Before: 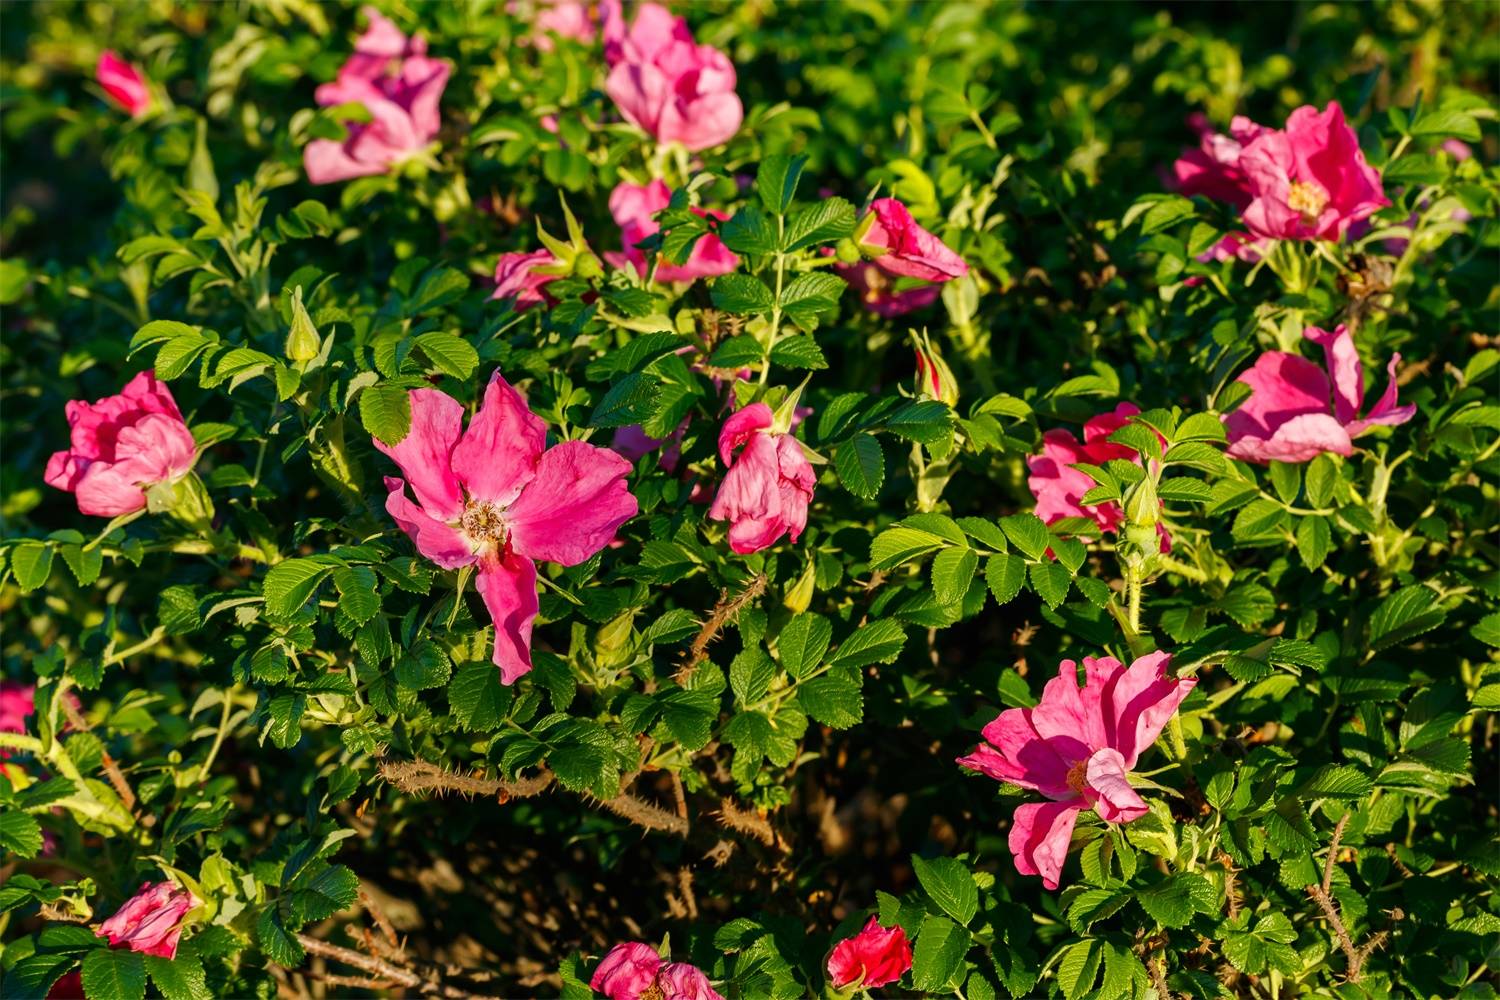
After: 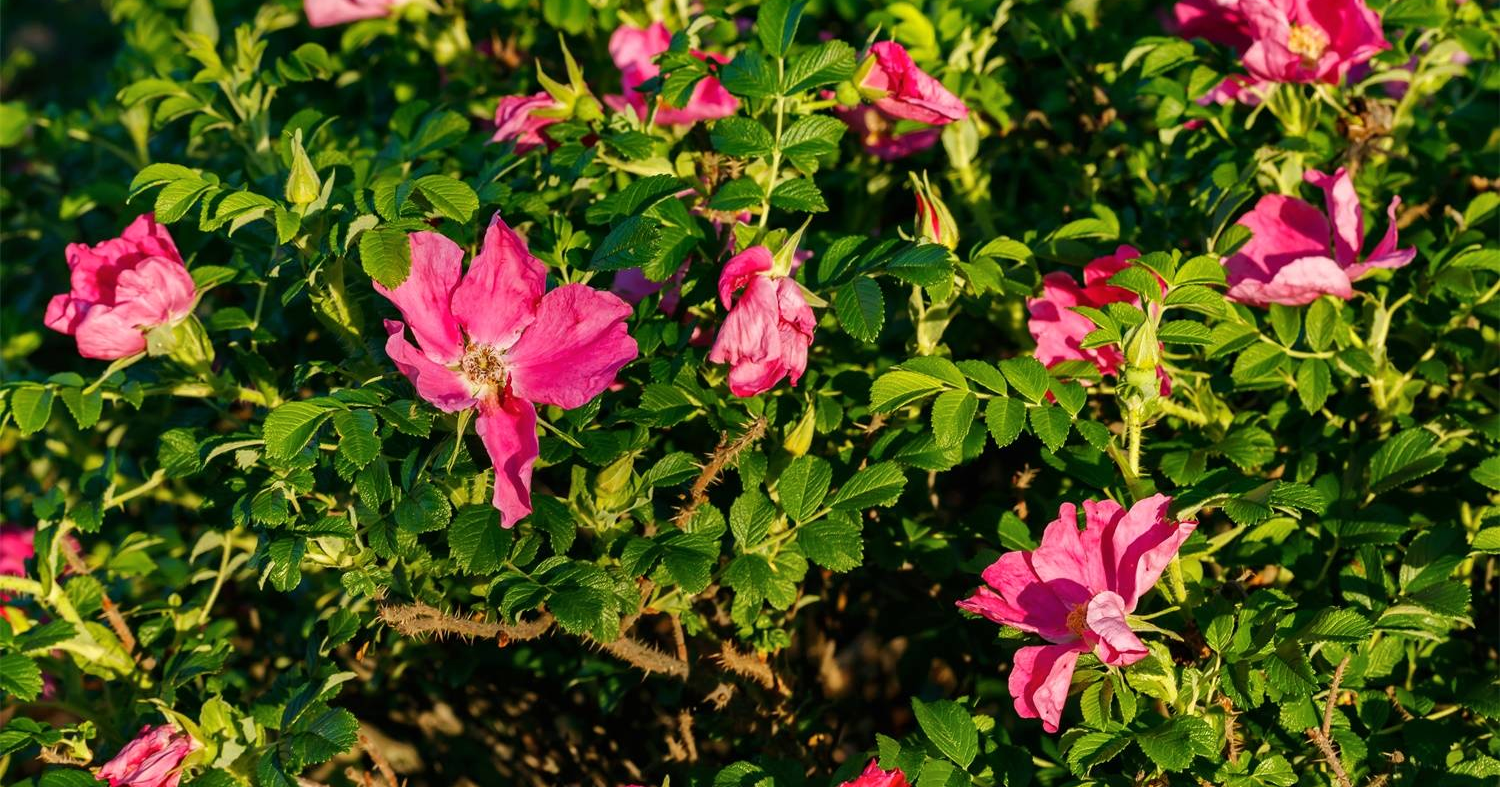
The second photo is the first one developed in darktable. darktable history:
crop and rotate: top 15.774%, bottom 5.506%
shadows and highlights: radius 108.52, shadows 23.73, highlights -59.32, low approximation 0.01, soften with gaussian
